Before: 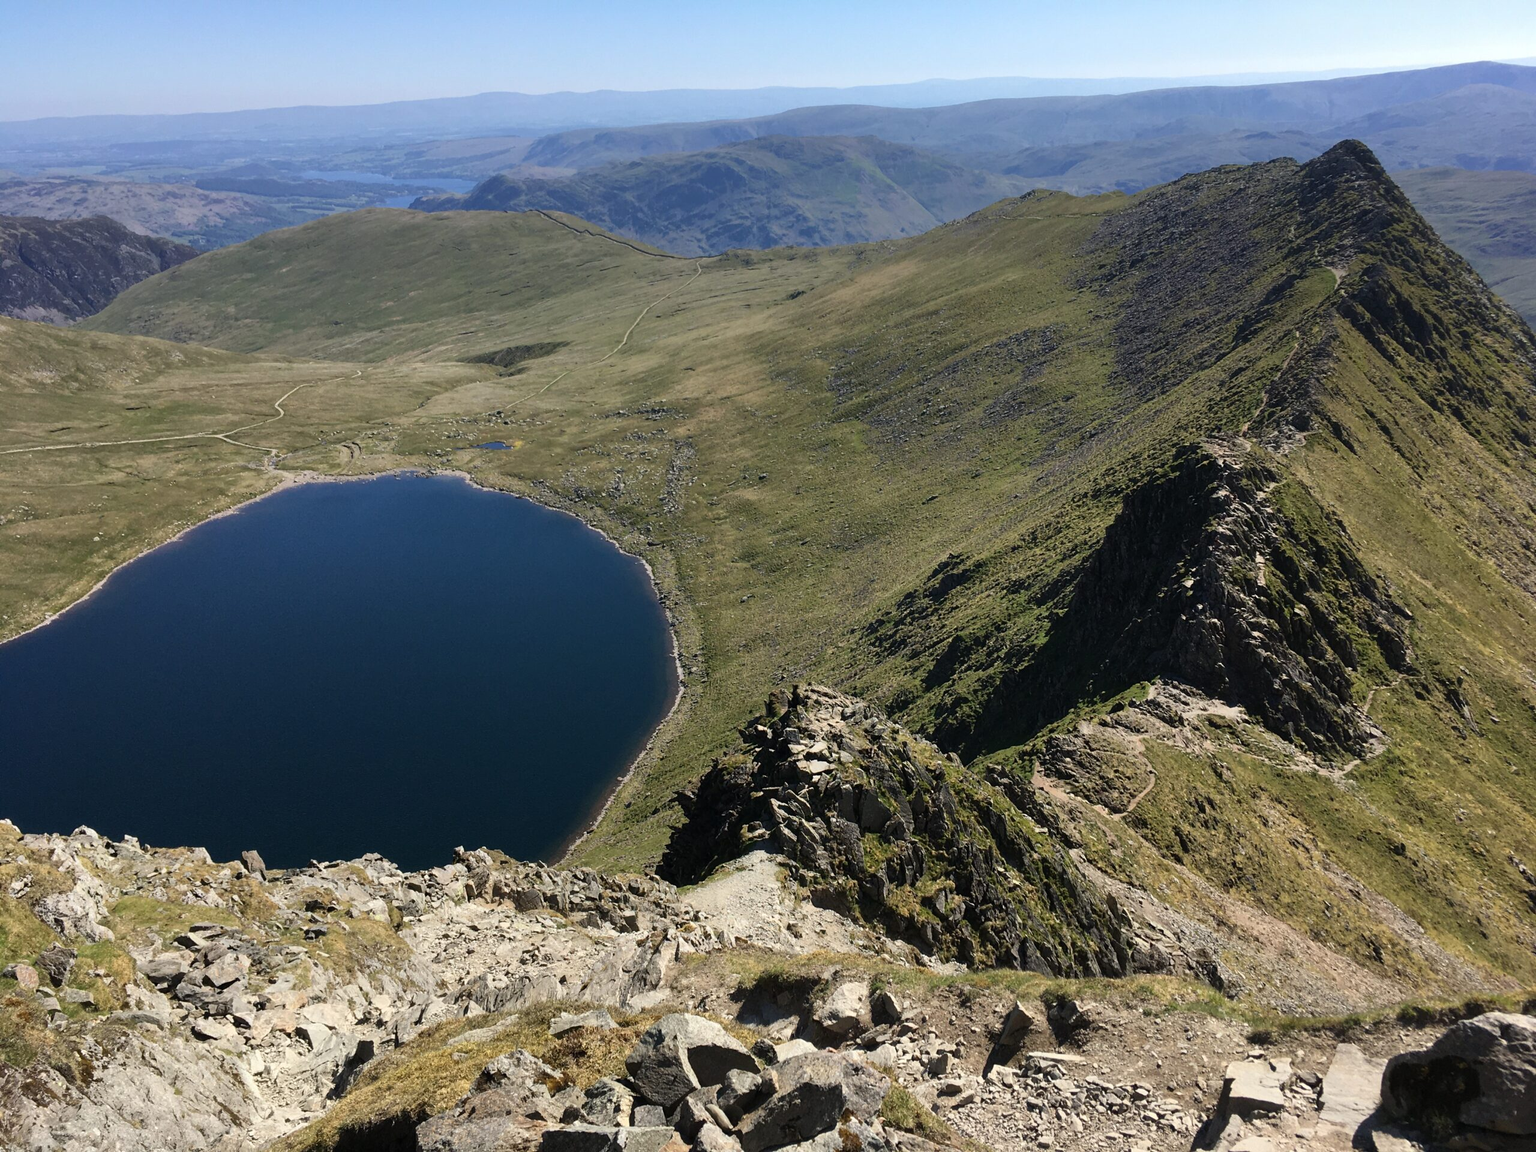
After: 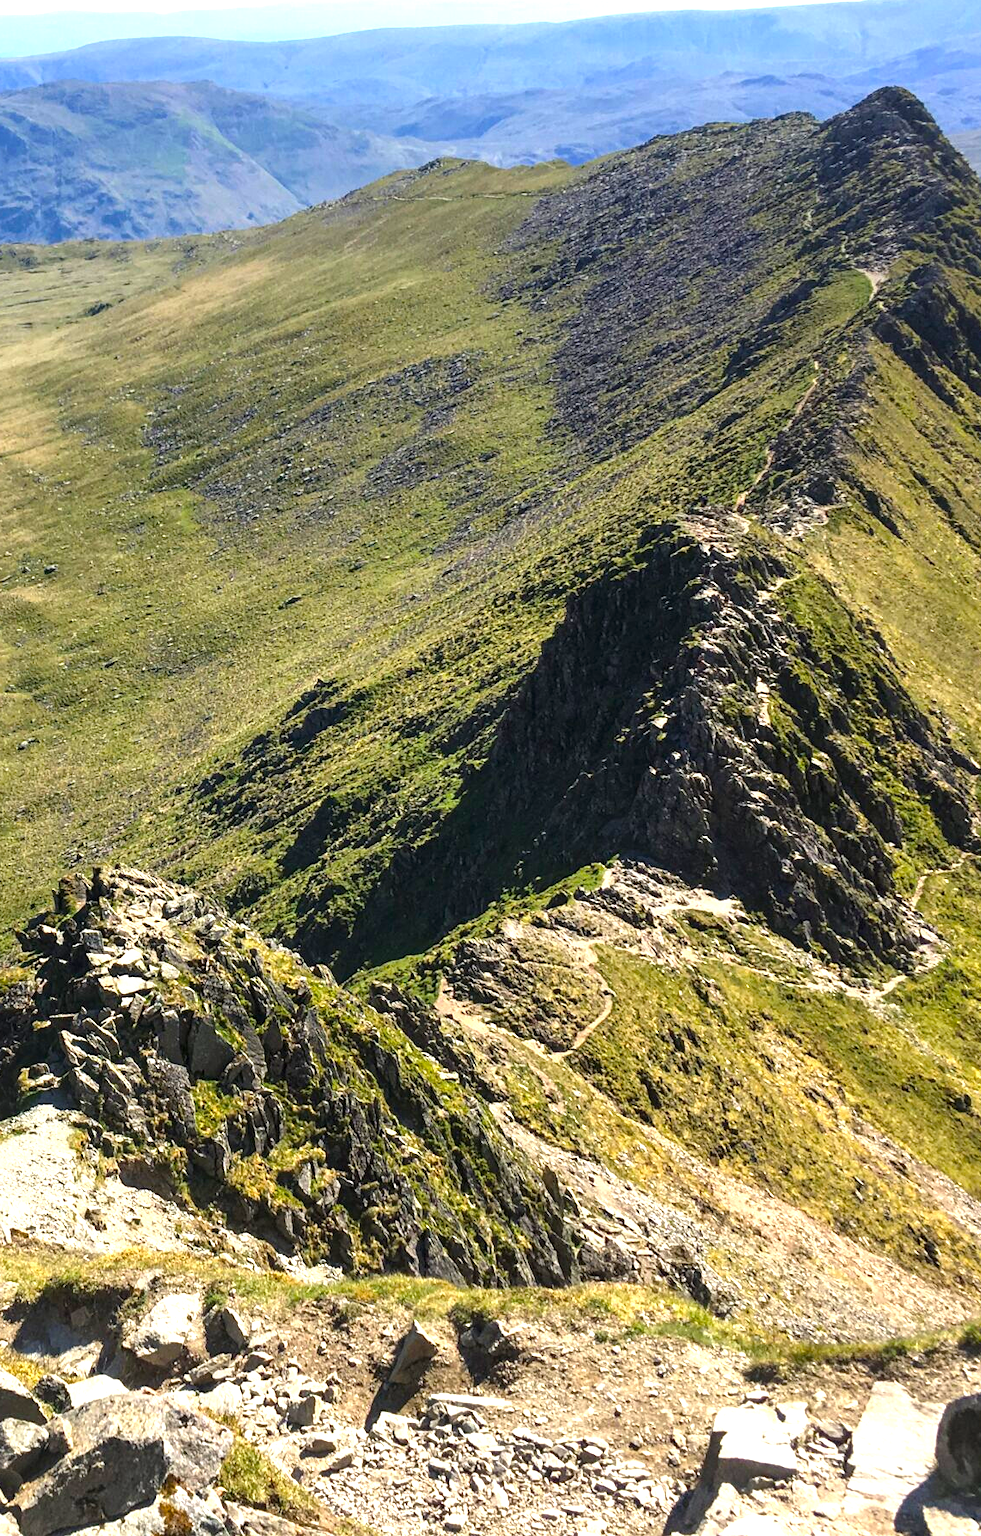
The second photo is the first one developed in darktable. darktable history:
local contrast: on, module defaults
exposure: black level correction 0, exposure 1.096 EV, compensate highlight preservation false
color balance rgb: perceptual saturation grading › global saturation 30.507%, global vibrance 14.963%
crop: left 47.39%, top 6.875%, right 7.977%
